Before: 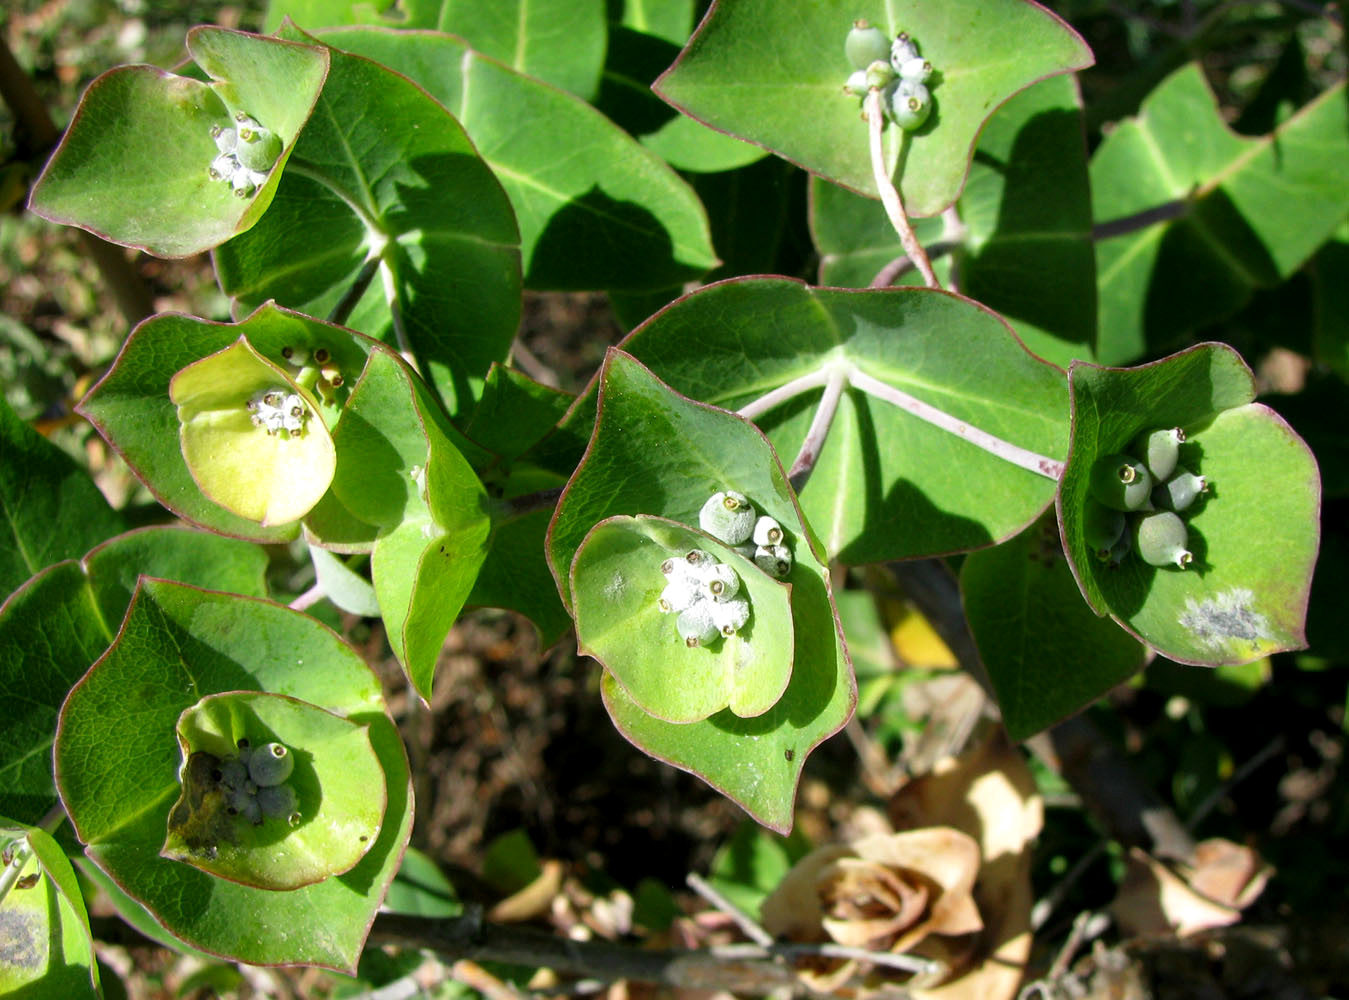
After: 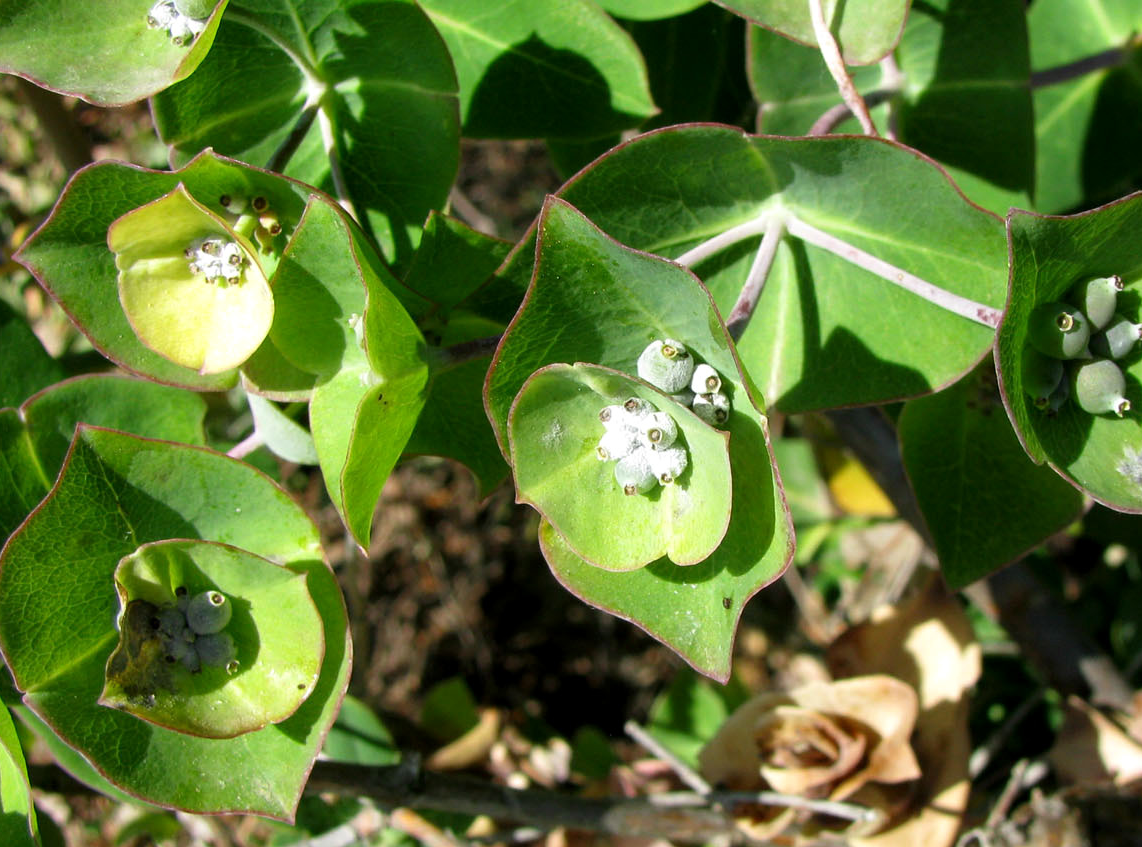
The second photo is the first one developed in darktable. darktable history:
crop and rotate: left 4.663%, top 15.265%, right 10.665%
